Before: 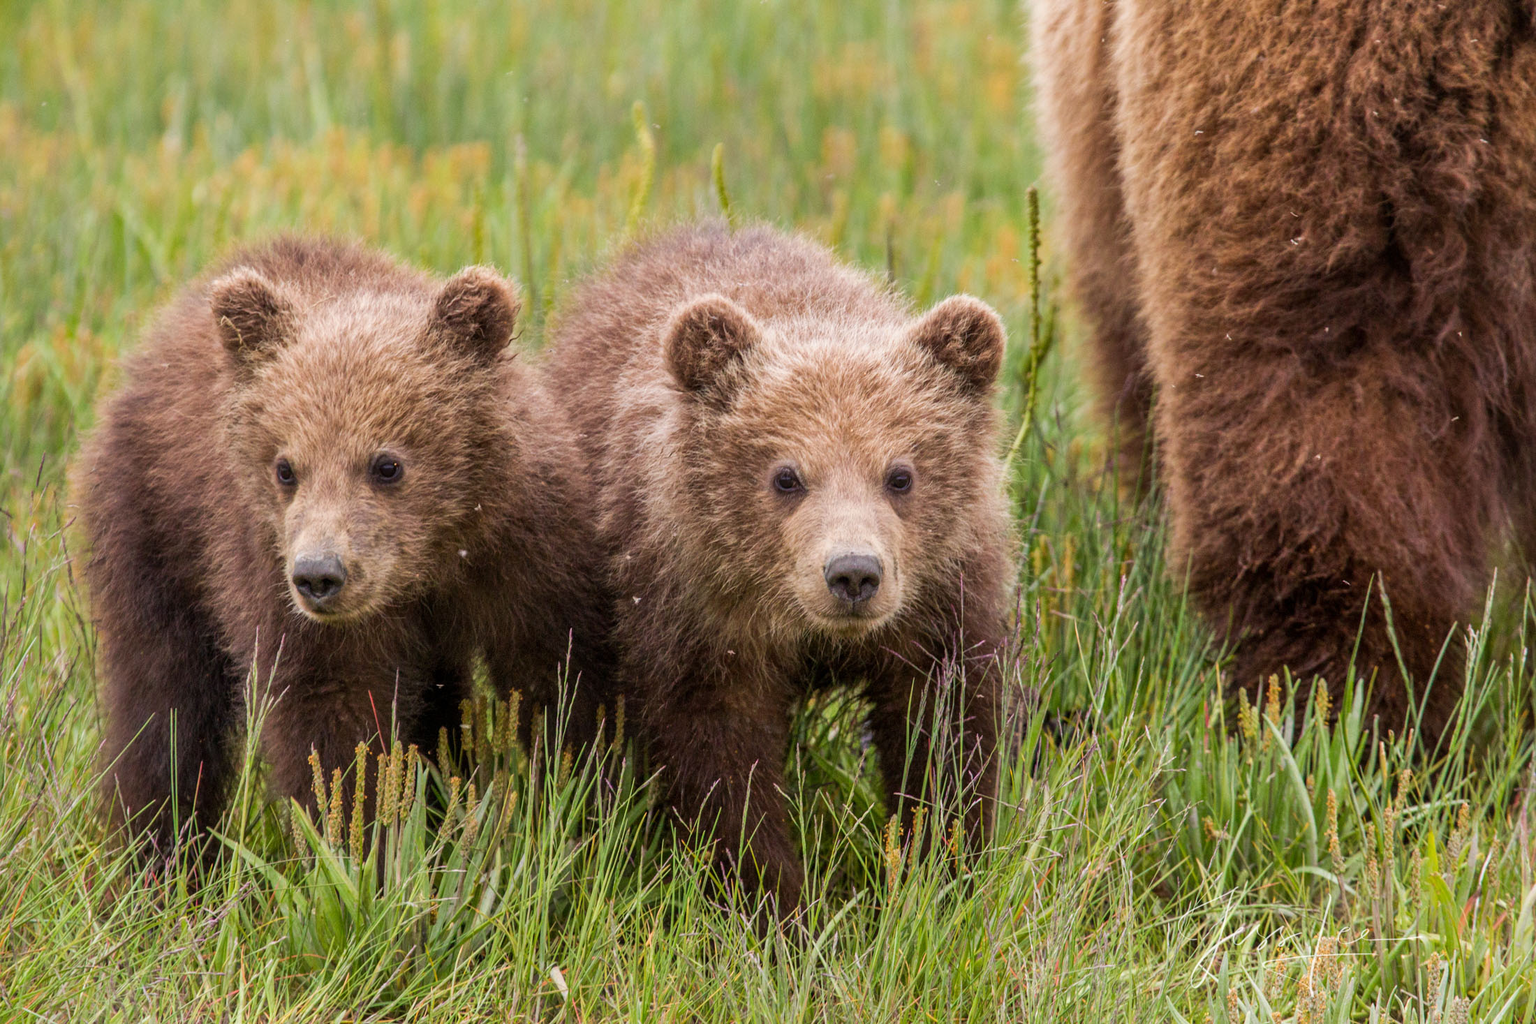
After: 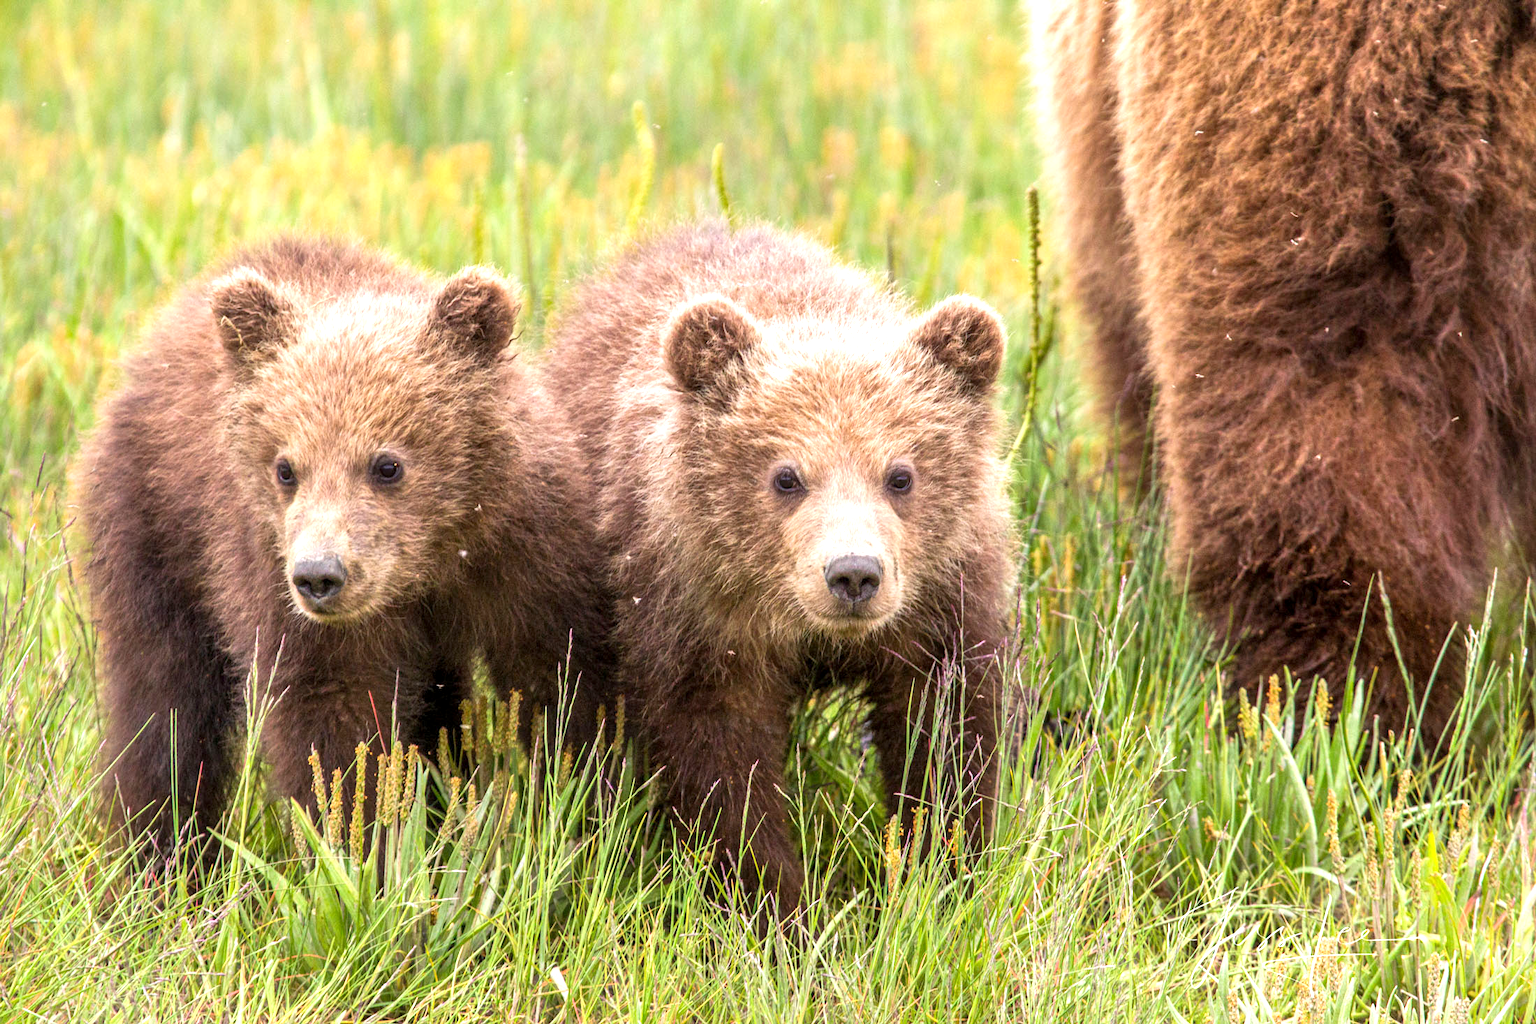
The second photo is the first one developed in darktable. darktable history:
exposure: black level correction 0.001, exposure 0.962 EV, compensate highlight preservation false
